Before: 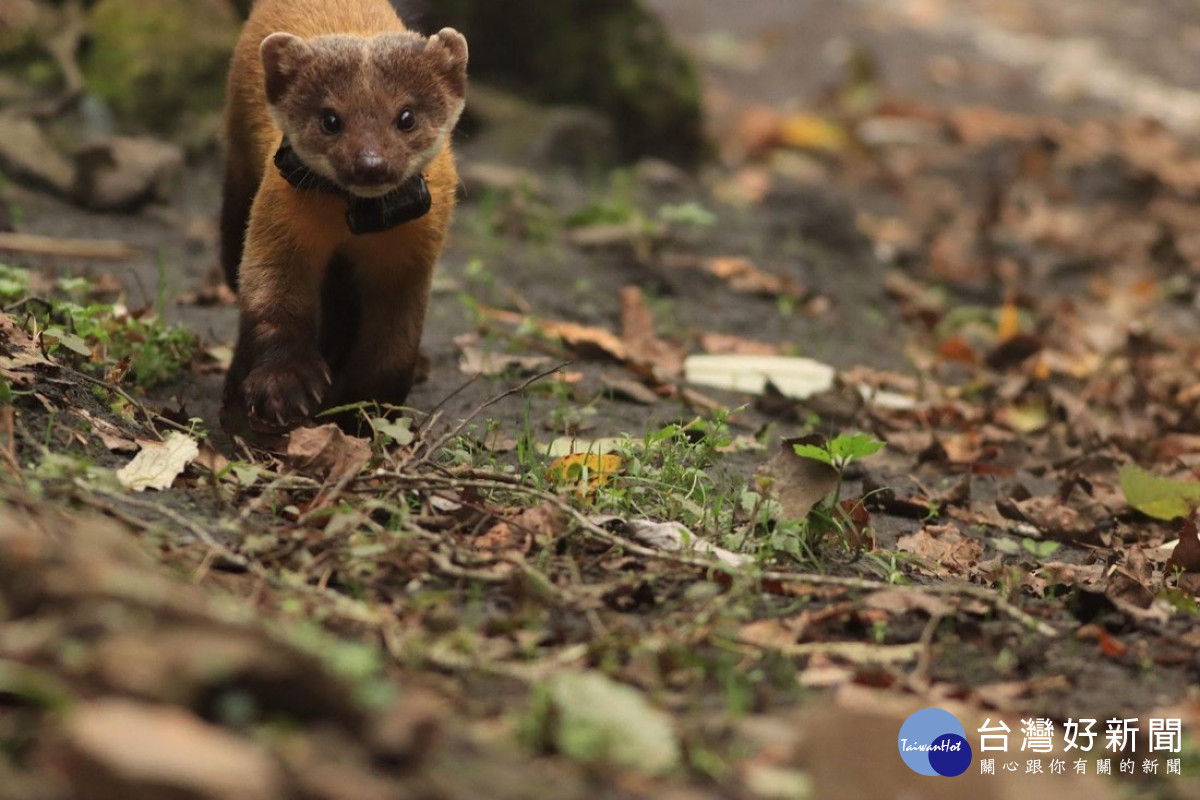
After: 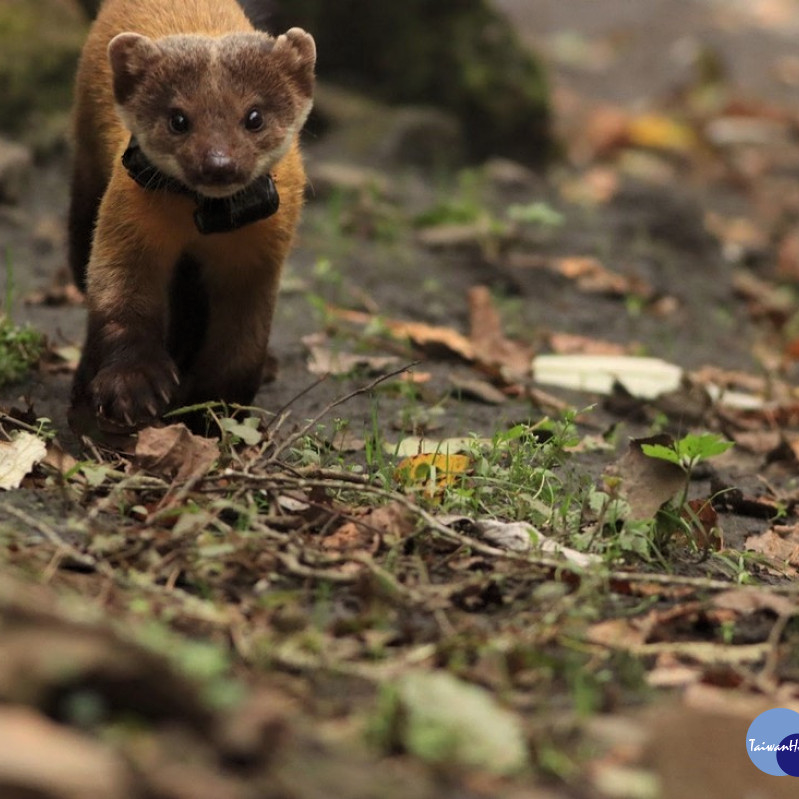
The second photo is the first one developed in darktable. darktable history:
crop and rotate: left 12.673%, right 20.66%
levels: levels [0.026, 0.507, 0.987]
tone equalizer: on, module defaults
